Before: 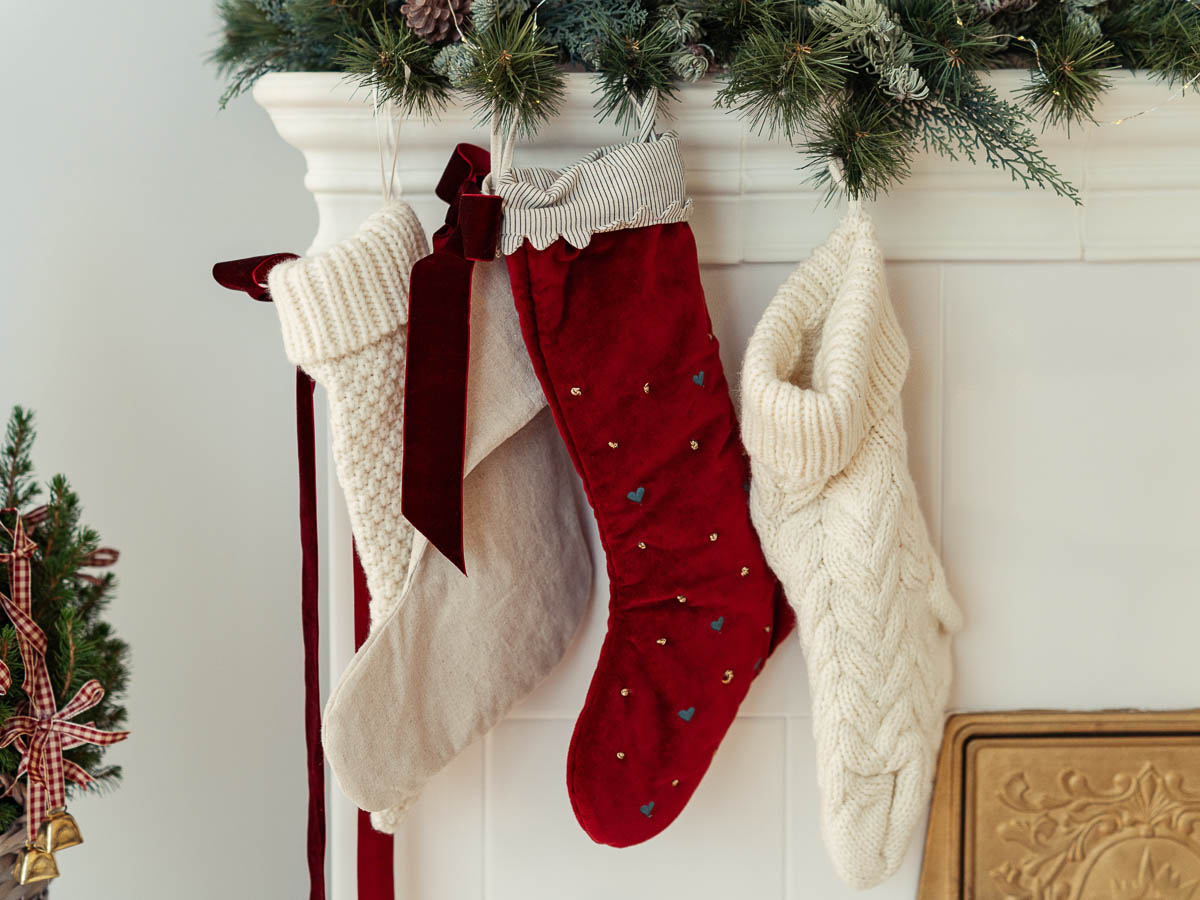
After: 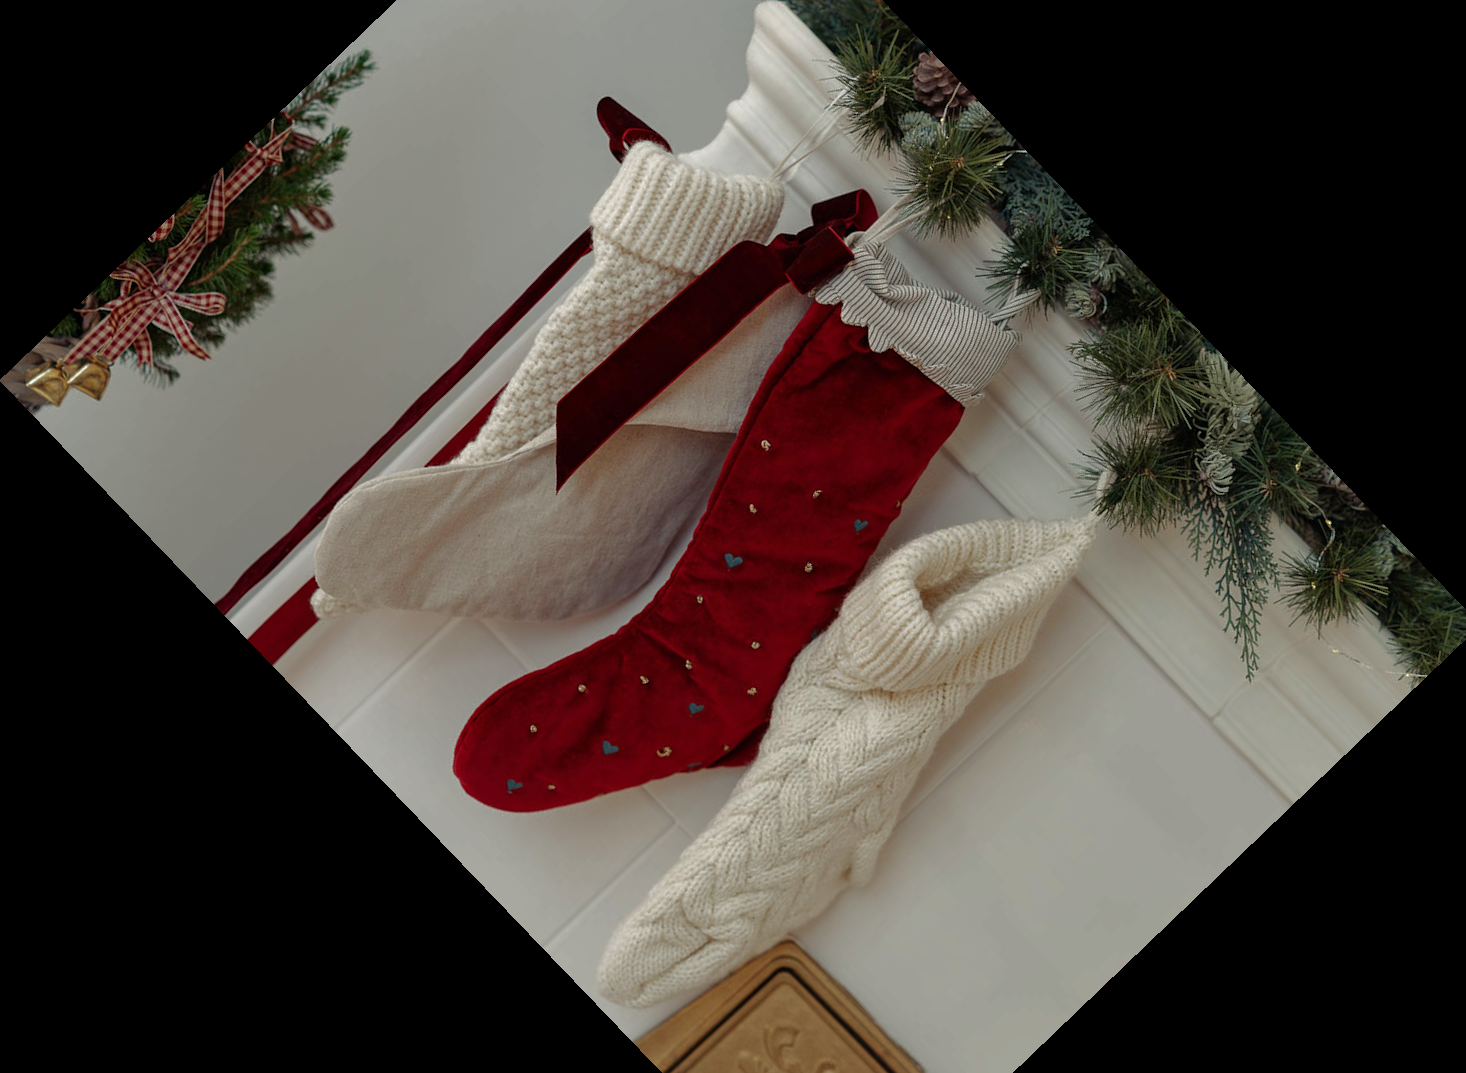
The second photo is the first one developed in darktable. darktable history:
white balance: red 1, blue 1
base curve: curves: ch0 [(0, 0) (0.826, 0.587) (1, 1)]
crop and rotate: angle -46.26°, top 16.234%, right 0.912%, bottom 11.704%
